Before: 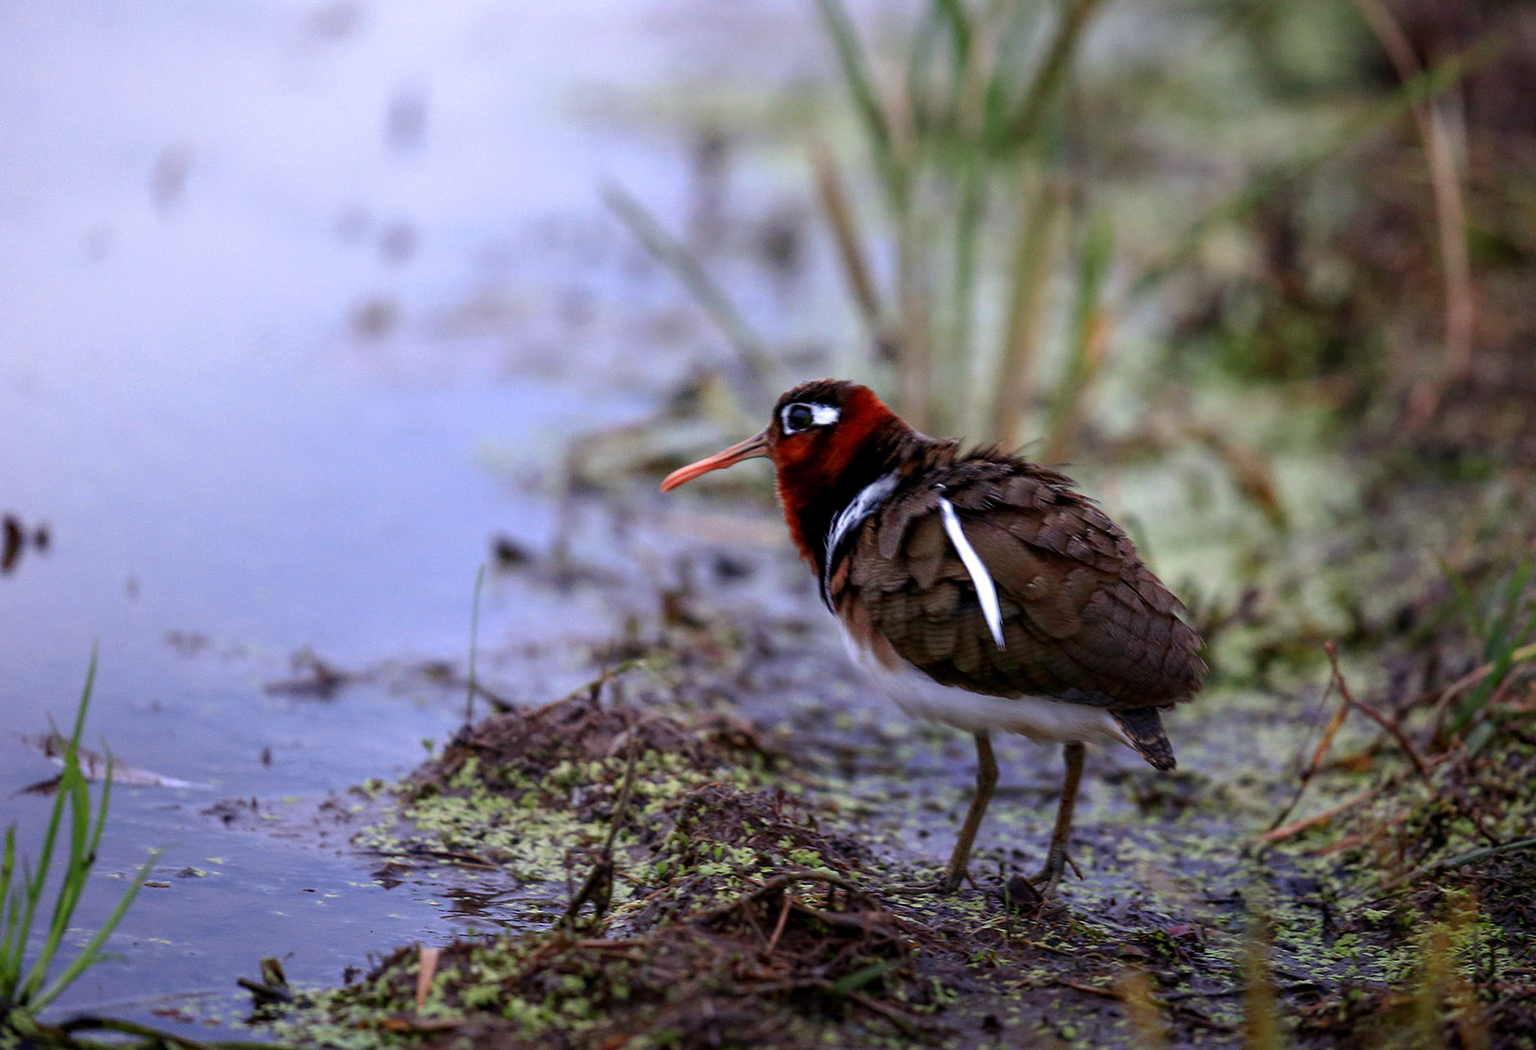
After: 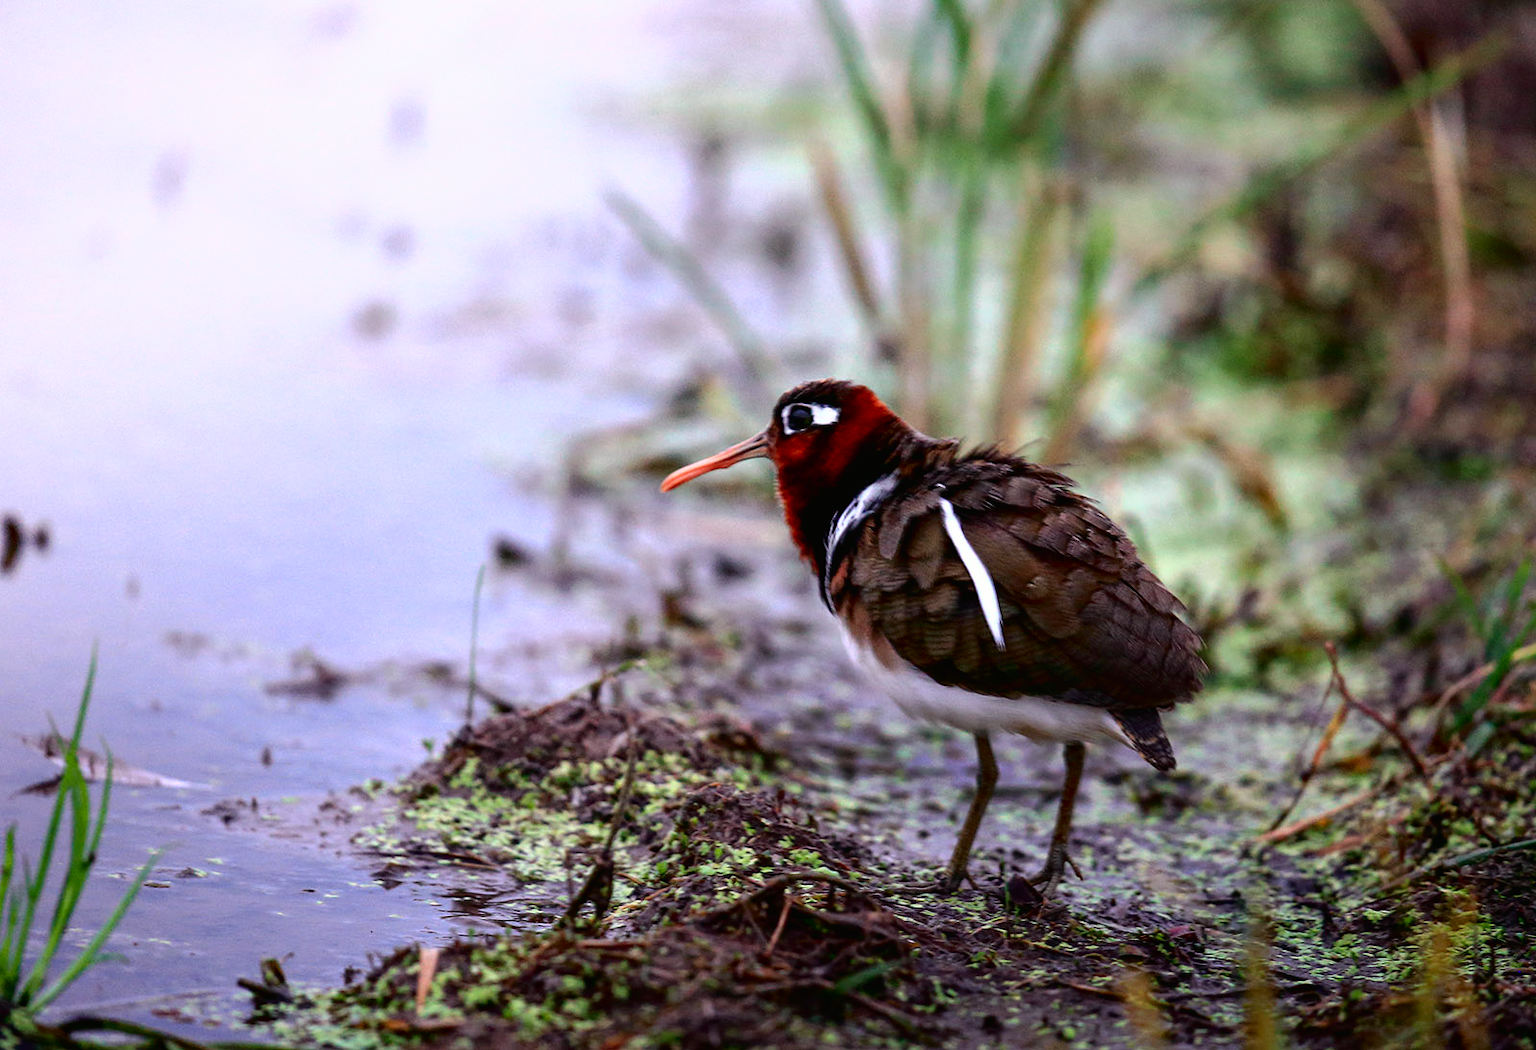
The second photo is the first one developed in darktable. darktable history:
tone curve: curves: ch0 [(0, 0.012) (0.031, 0.02) (0.12, 0.083) (0.198, 0.18) (0.261, 0.267) (0.415, 0.464) (0.525, 0.615) (0.67, 0.782) (0.777, 0.915) (0.915, 0.983) (0.999, 0.996)]; ch1 [(0, 0) (0.23, 0.209) (0.343, 0.331) (0.469, 0.443) (0.502, 0.502) (0.527, 0.534) (0.55, 0.561) (0.632, 0.663) (0.735, 0.754) (1, 1)]; ch2 [(0, 0) (0.249, 0.216) (0.352, 0.348) (0.424, 0.442) (0.476, 0.482) (0.499, 0.502) (0.517, 0.516) (0.532, 0.544) (0.558, 0.574) (0.596, 0.626) (0.726, 0.751) (0.82, 0.796) (0.998, 0.928)], color space Lab, independent channels, preserve colors none
